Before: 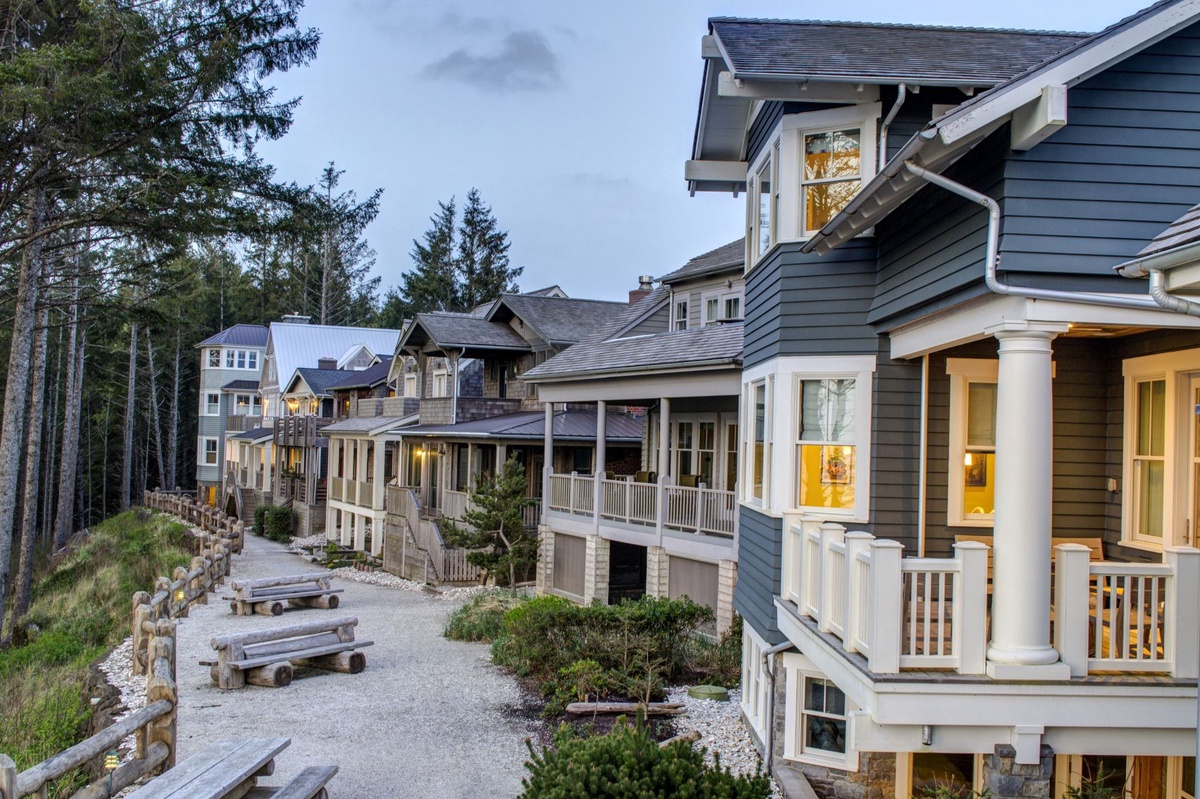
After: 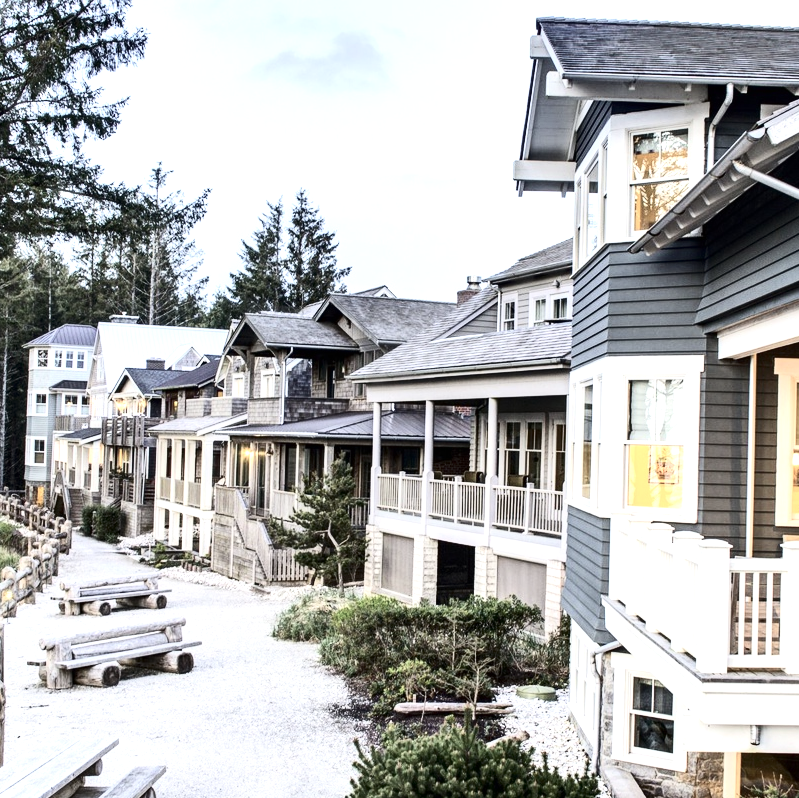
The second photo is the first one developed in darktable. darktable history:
exposure: black level correction 0, exposure 1.173 EV, compensate exposure bias true, compensate highlight preservation false
color correction: highlights b* 0.02, saturation 0.53
crop and rotate: left 14.387%, right 18.959%
contrast brightness saturation: contrast 0.291
